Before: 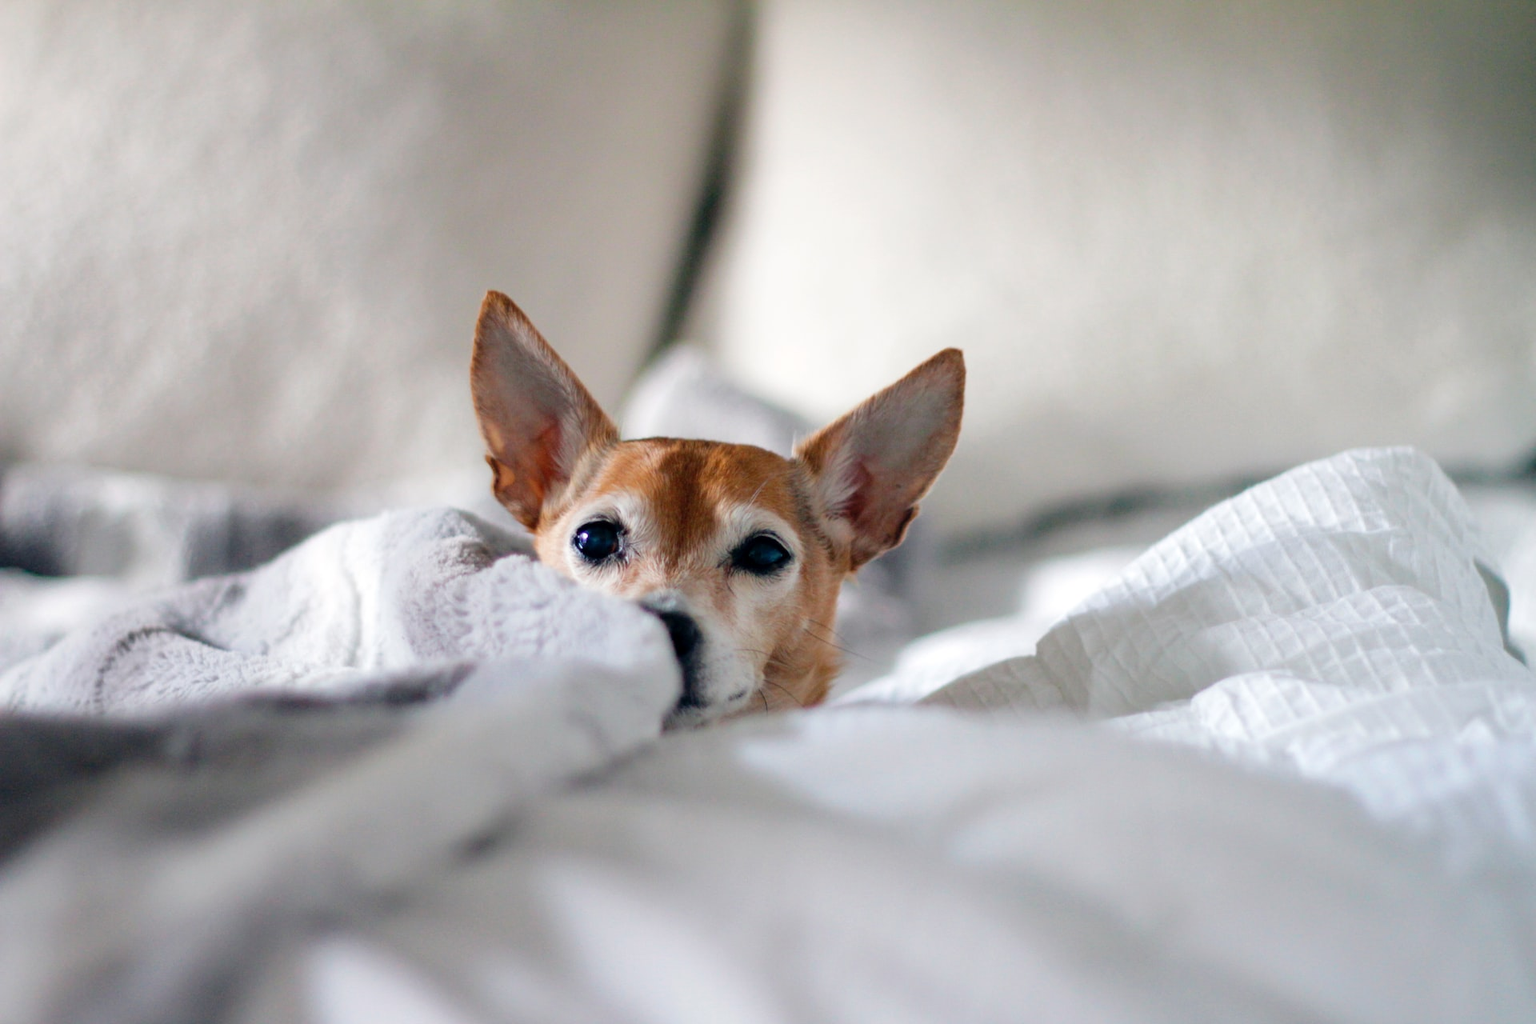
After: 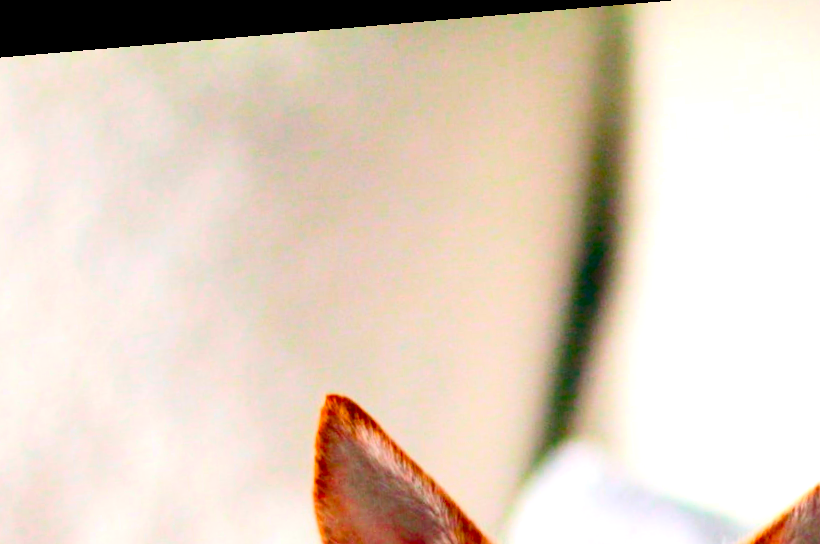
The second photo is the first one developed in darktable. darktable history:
color balance rgb: linear chroma grading › shadows -2.2%, linear chroma grading › highlights -15%, linear chroma grading › global chroma -10%, linear chroma grading › mid-tones -10%, perceptual saturation grading › global saturation 45%, perceptual saturation grading › highlights -50%, perceptual saturation grading › shadows 30%, perceptual brilliance grading › global brilliance 18%, global vibrance 45%
crop: left 15.452%, top 5.459%, right 43.956%, bottom 56.62%
contrast brightness saturation: contrast 0.26, brightness 0.02, saturation 0.87
rotate and perspective: rotation -4.86°, automatic cropping off
